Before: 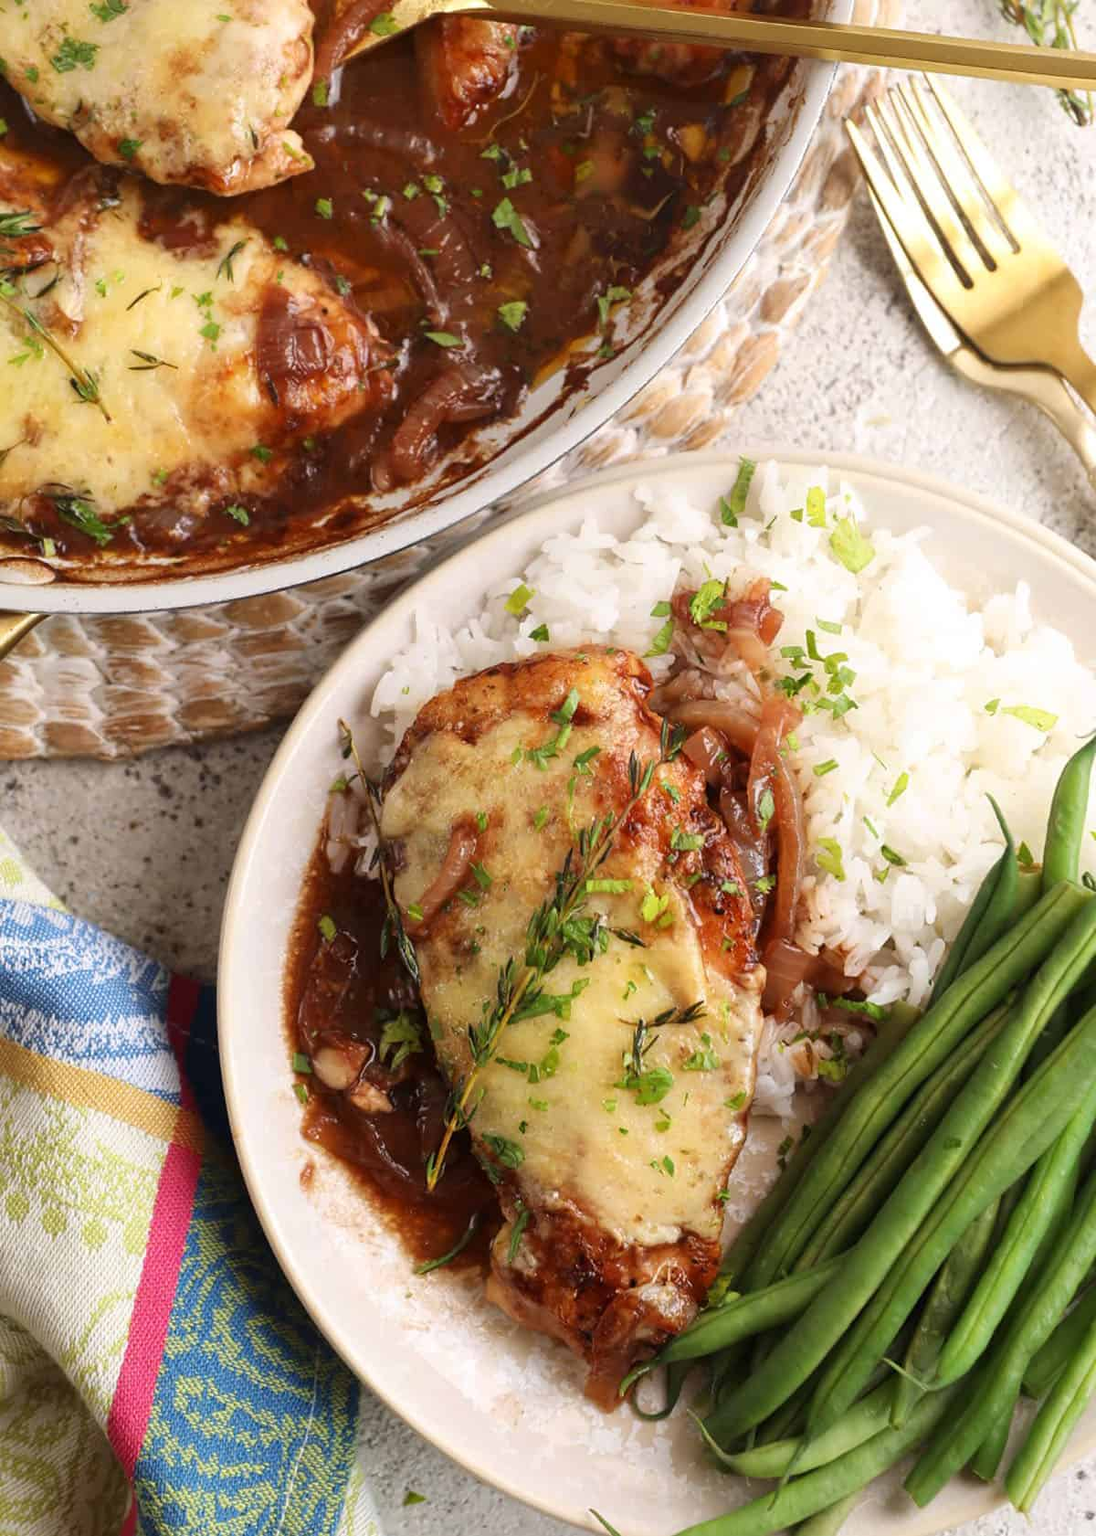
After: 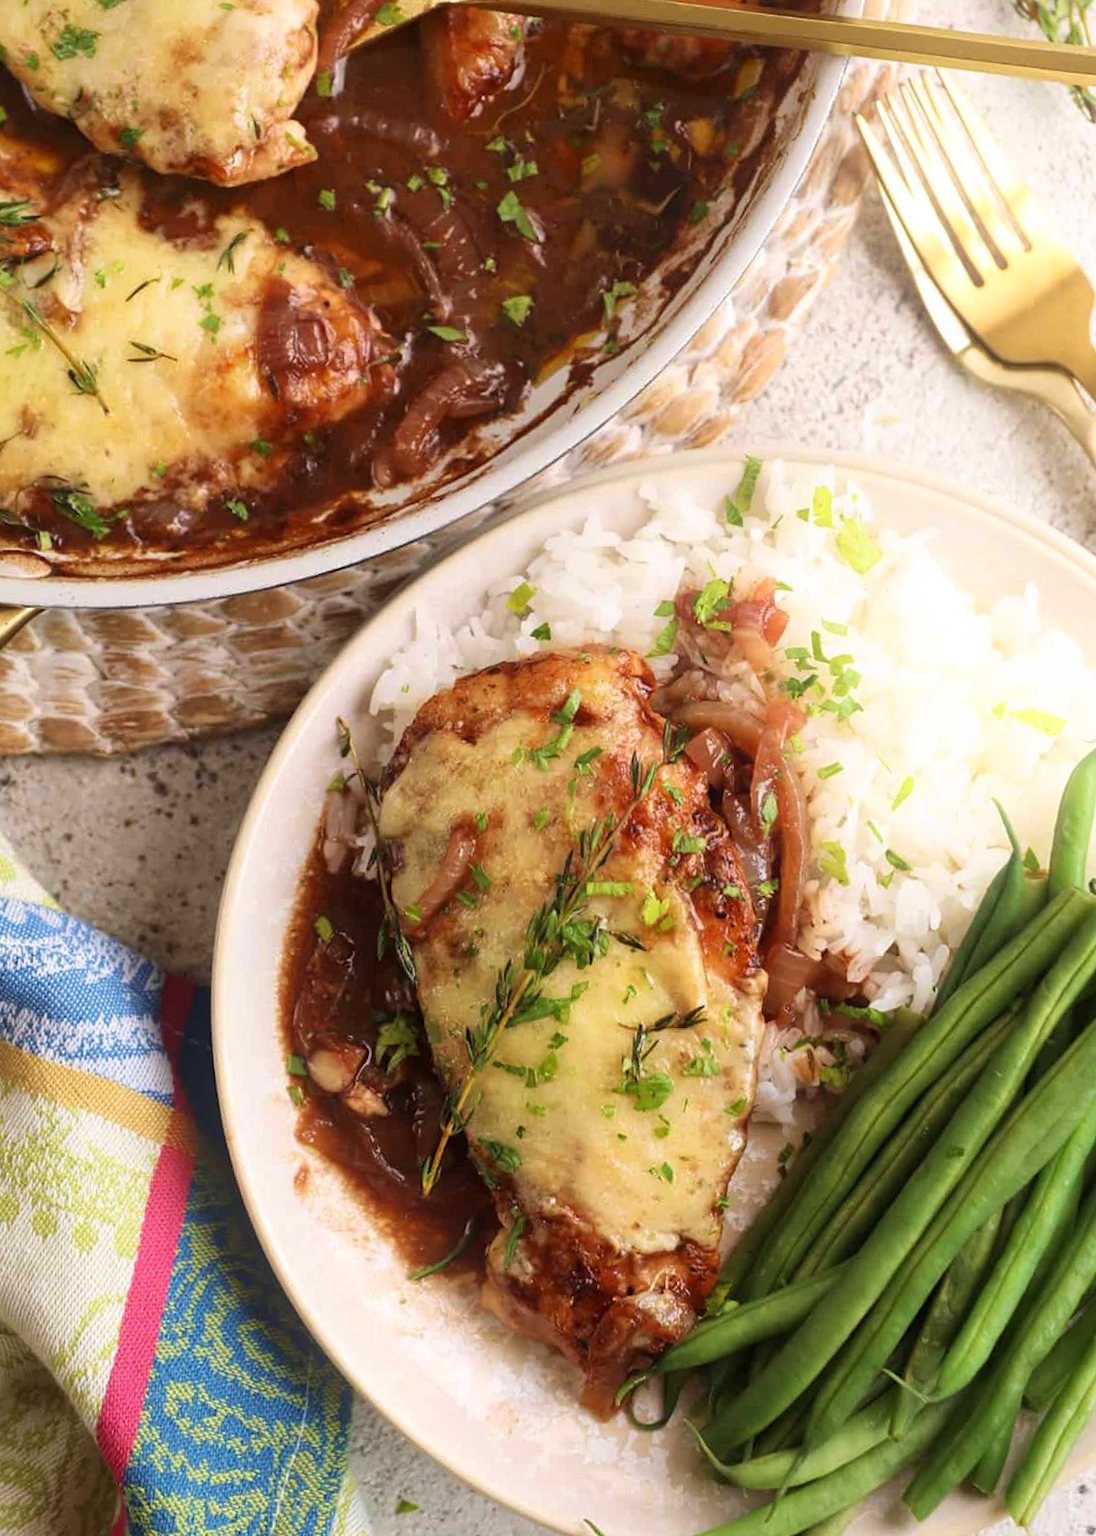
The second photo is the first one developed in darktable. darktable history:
bloom: size 13.65%, threshold 98.39%, strength 4.82%
velvia: on, module defaults
crop and rotate: angle -0.5°
